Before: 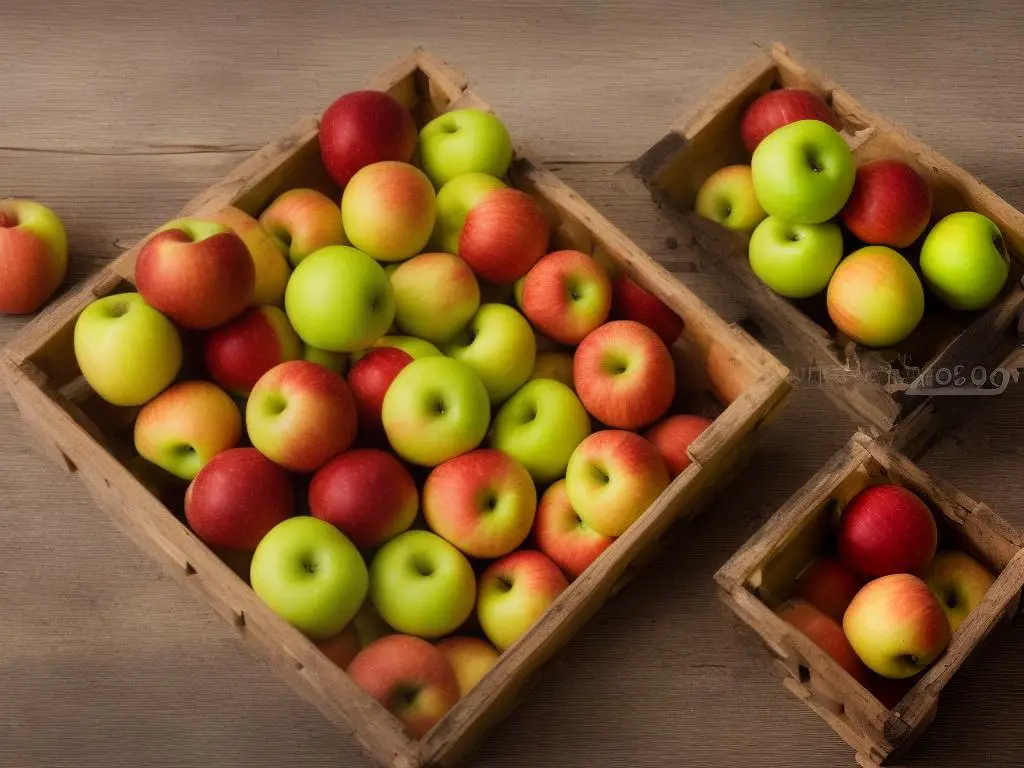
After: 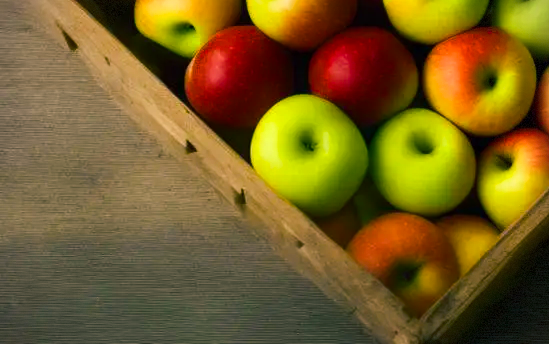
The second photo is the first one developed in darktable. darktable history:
crop and rotate: top 55.005%, right 46.377%, bottom 0.131%
color correction: highlights a* -4.73, highlights b* 5.05, saturation 0.974
vignetting: brightness -0.399, saturation -0.298, dithering 8-bit output
color balance rgb: shadows lift › luminance -28.656%, shadows lift › chroma 10.328%, shadows lift › hue 230.15°, perceptual saturation grading › global saturation 38.685%, perceptual saturation grading › highlights -25.858%, perceptual saturation grading › mid-tones 34.663%, perceptual saturation grading › shadows 34.908%, perceptual brilliance grading › highlights 12.874%, perceptual brilliance grading › mid-tones 8.826%, perceptual brilliance grading › shadows -17.454%, global vibrance 20%
